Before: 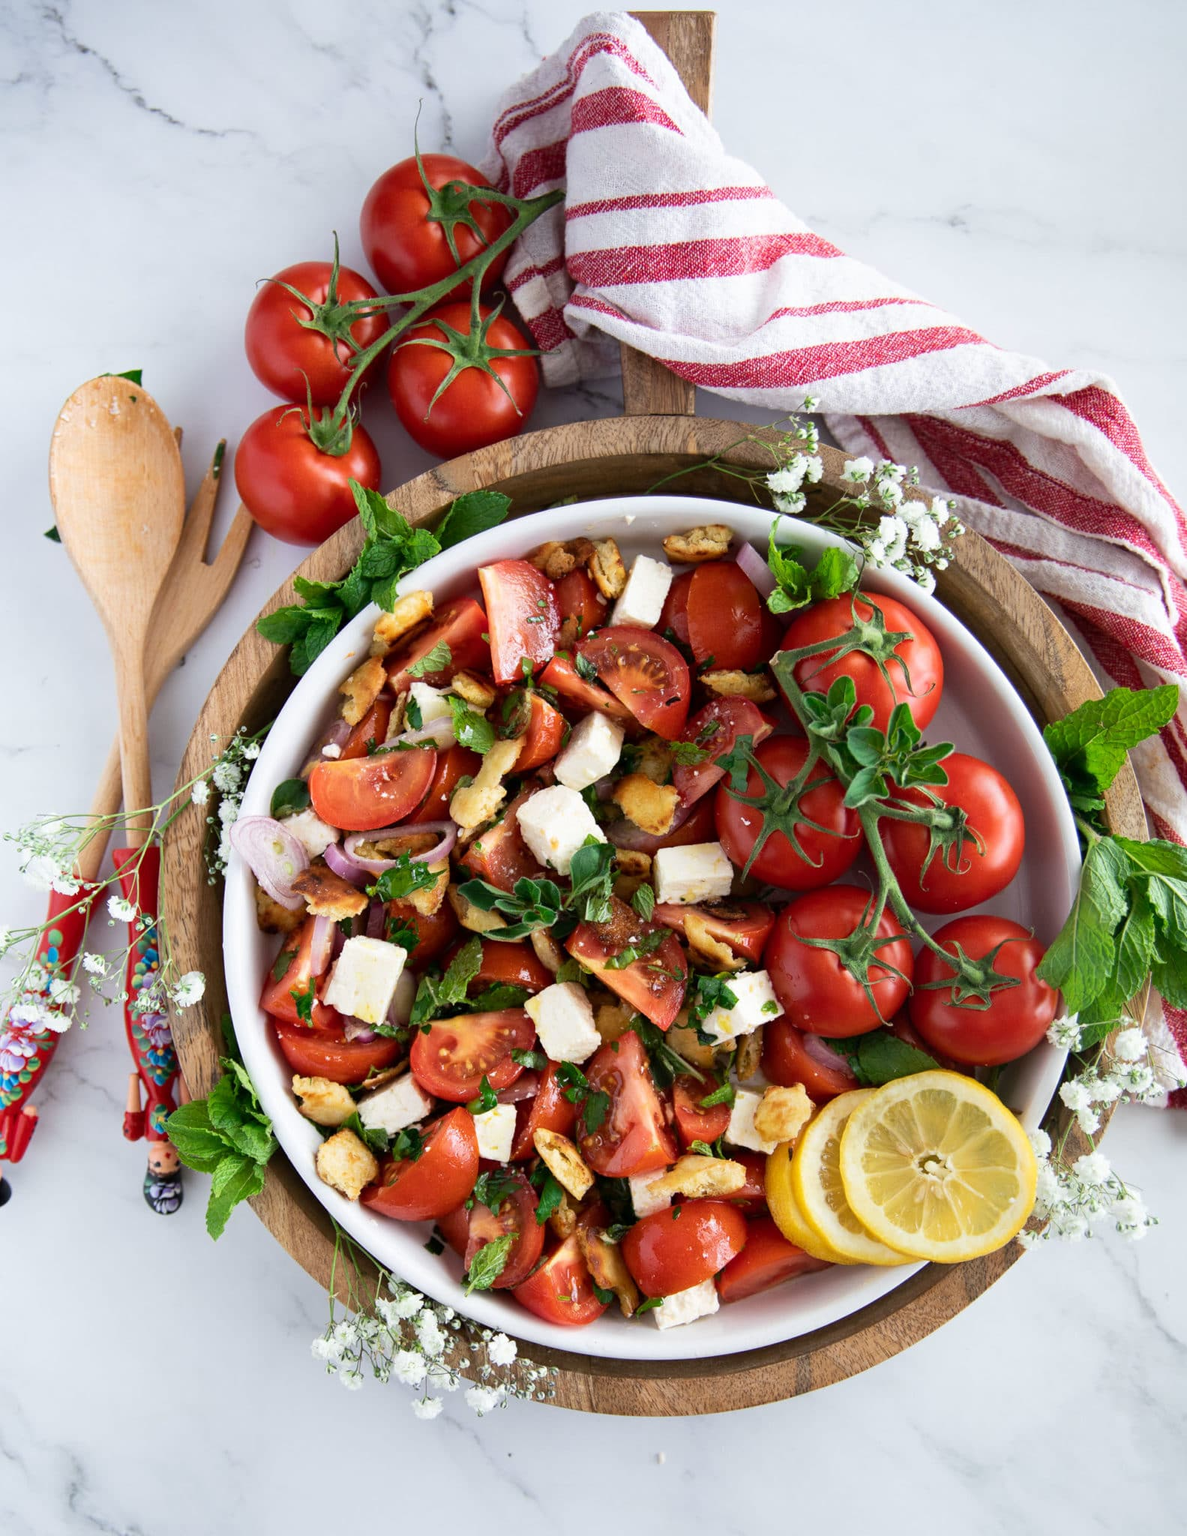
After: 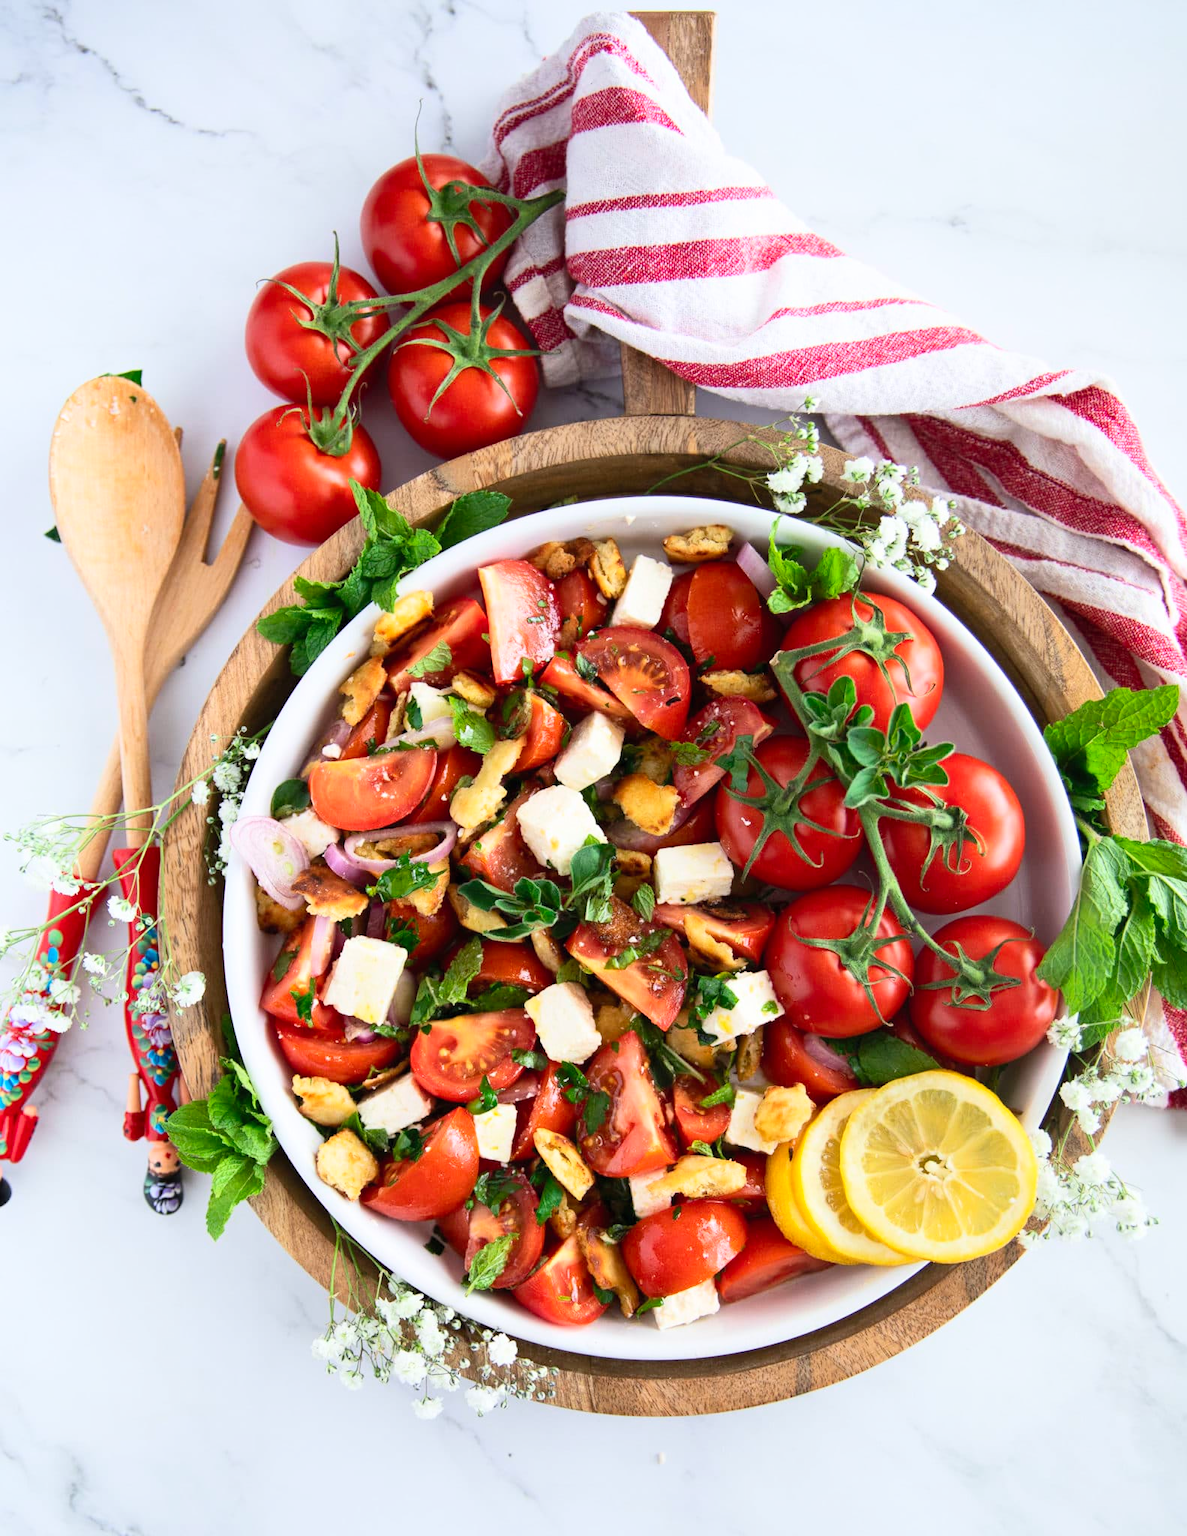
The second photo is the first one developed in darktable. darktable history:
contrast brightness saturation: contrast 0.197, brightness 0.164, saturation 0.226
levels: mode automatic, levels [0.182, 0.542, 0.902]
